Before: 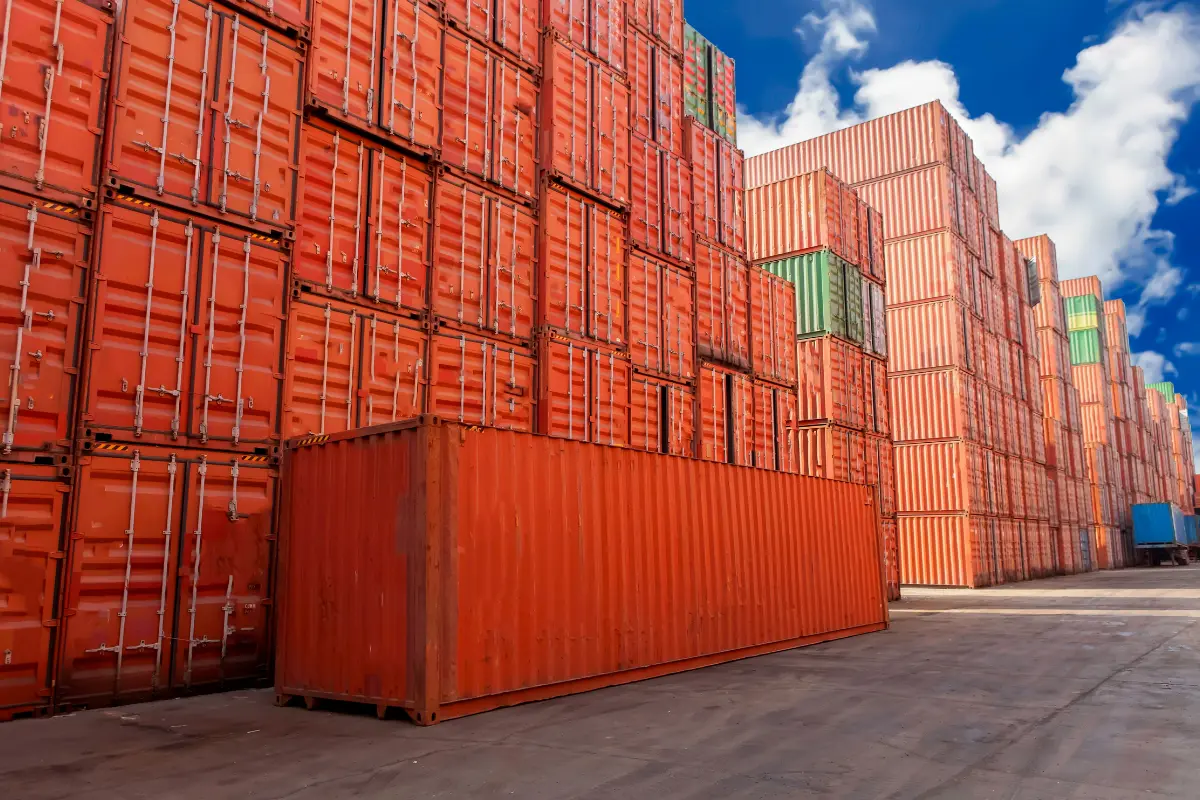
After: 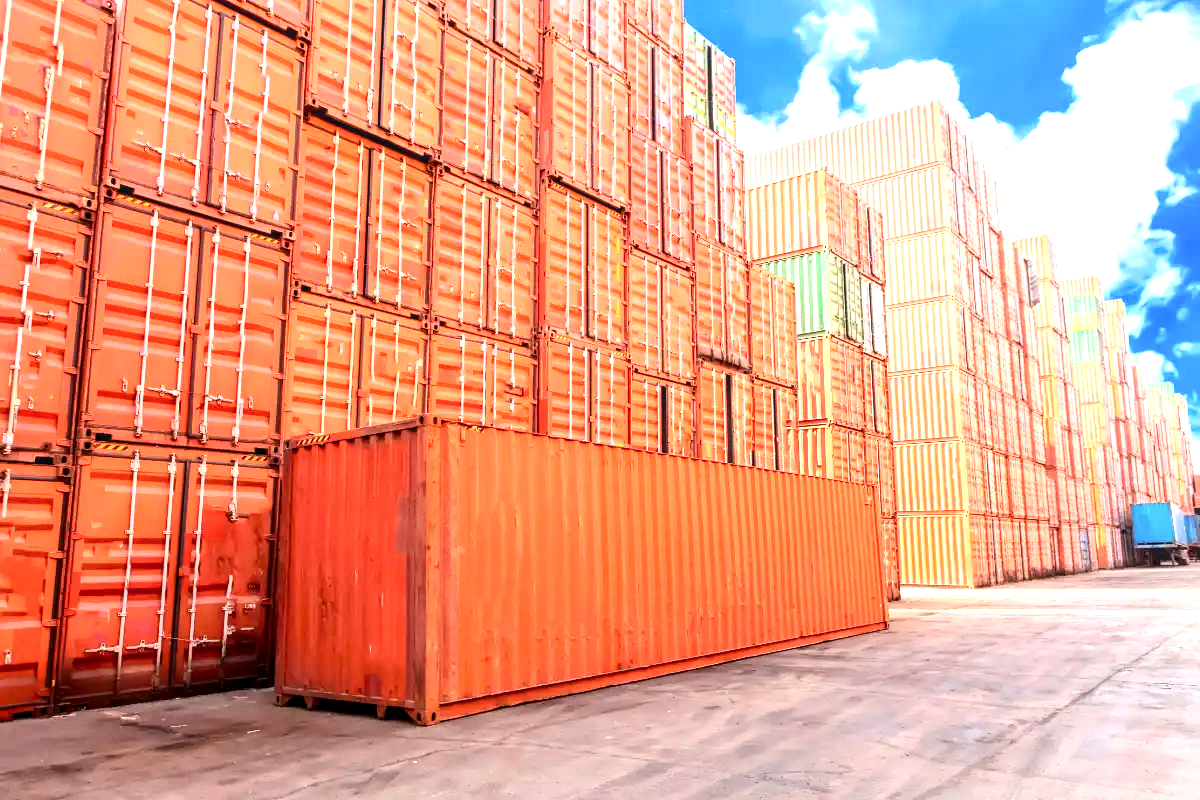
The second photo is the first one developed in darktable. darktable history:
exposure: black level correction 0, exposure 1.9 EV, compensate highlight preservation false
contrast brightness saturation: contrast 0.24, brightness 0.09
local contrast: detail 130%
